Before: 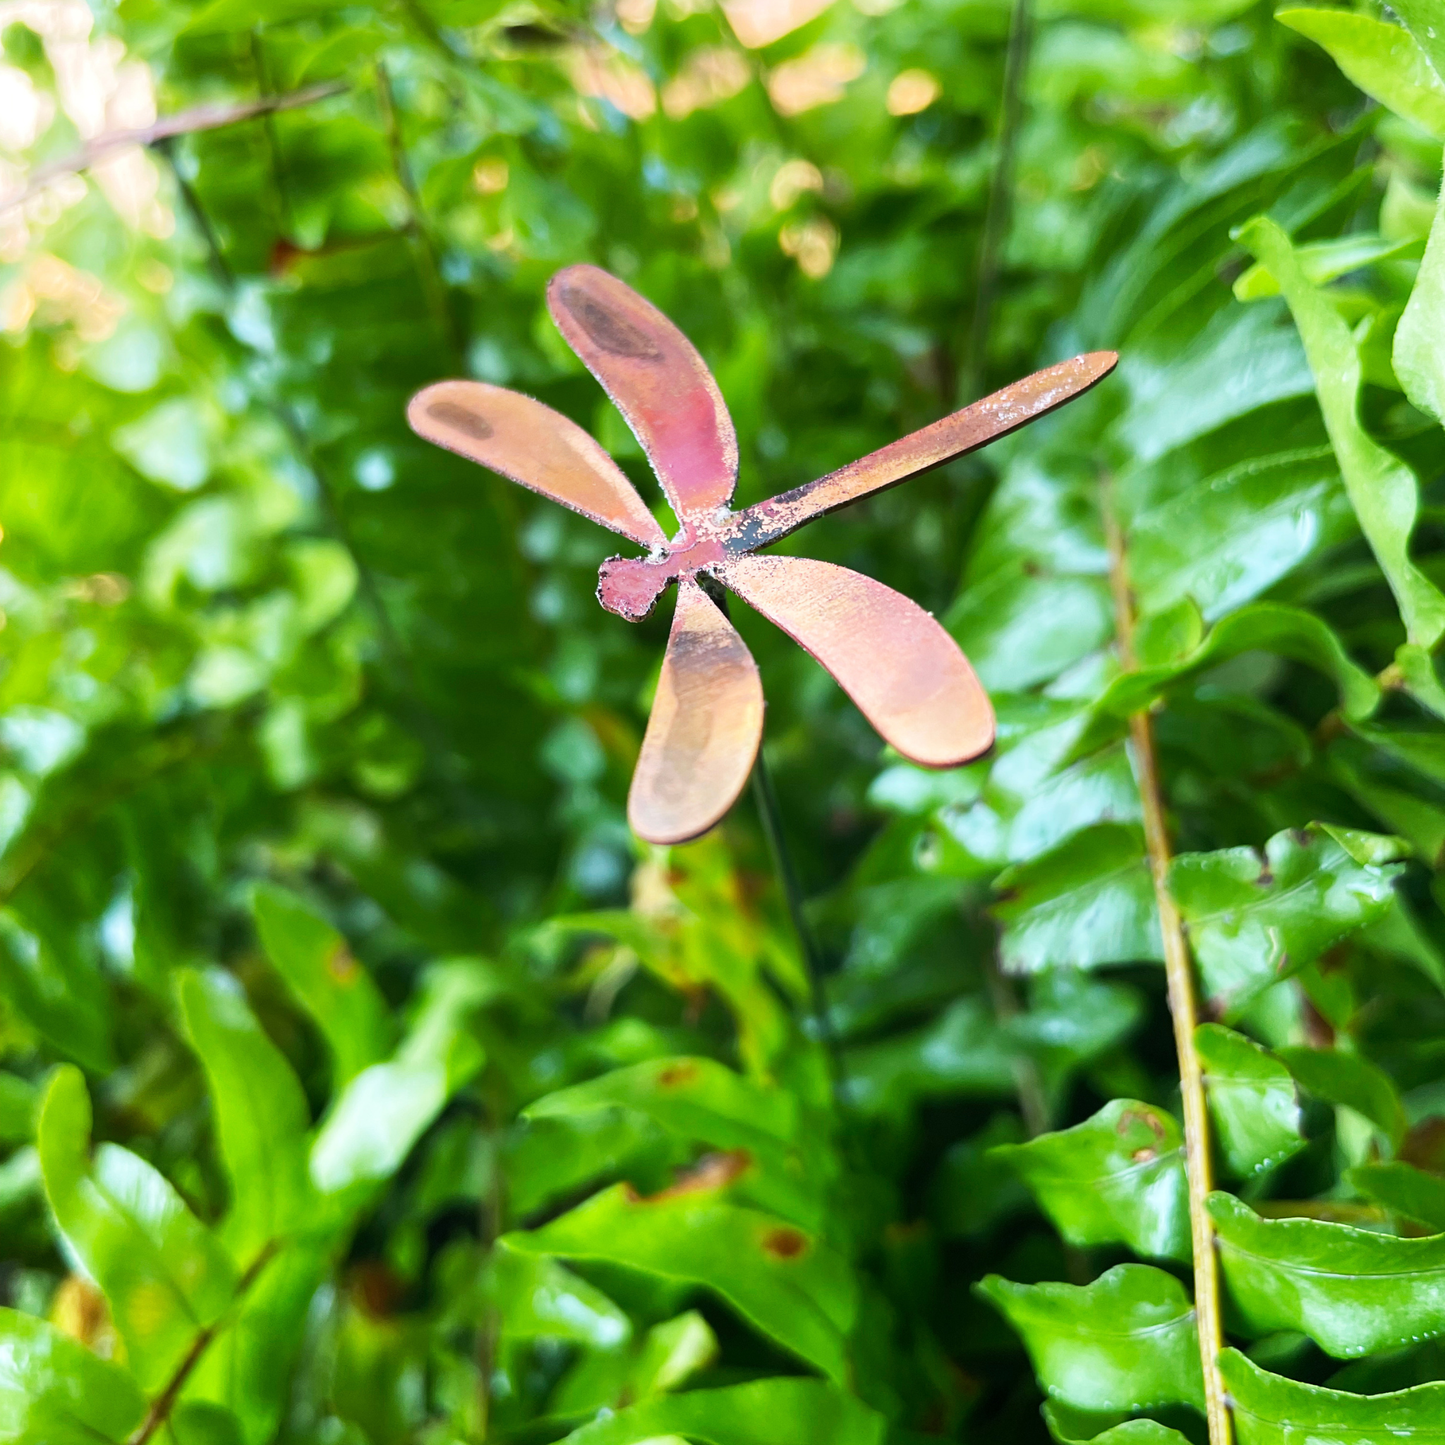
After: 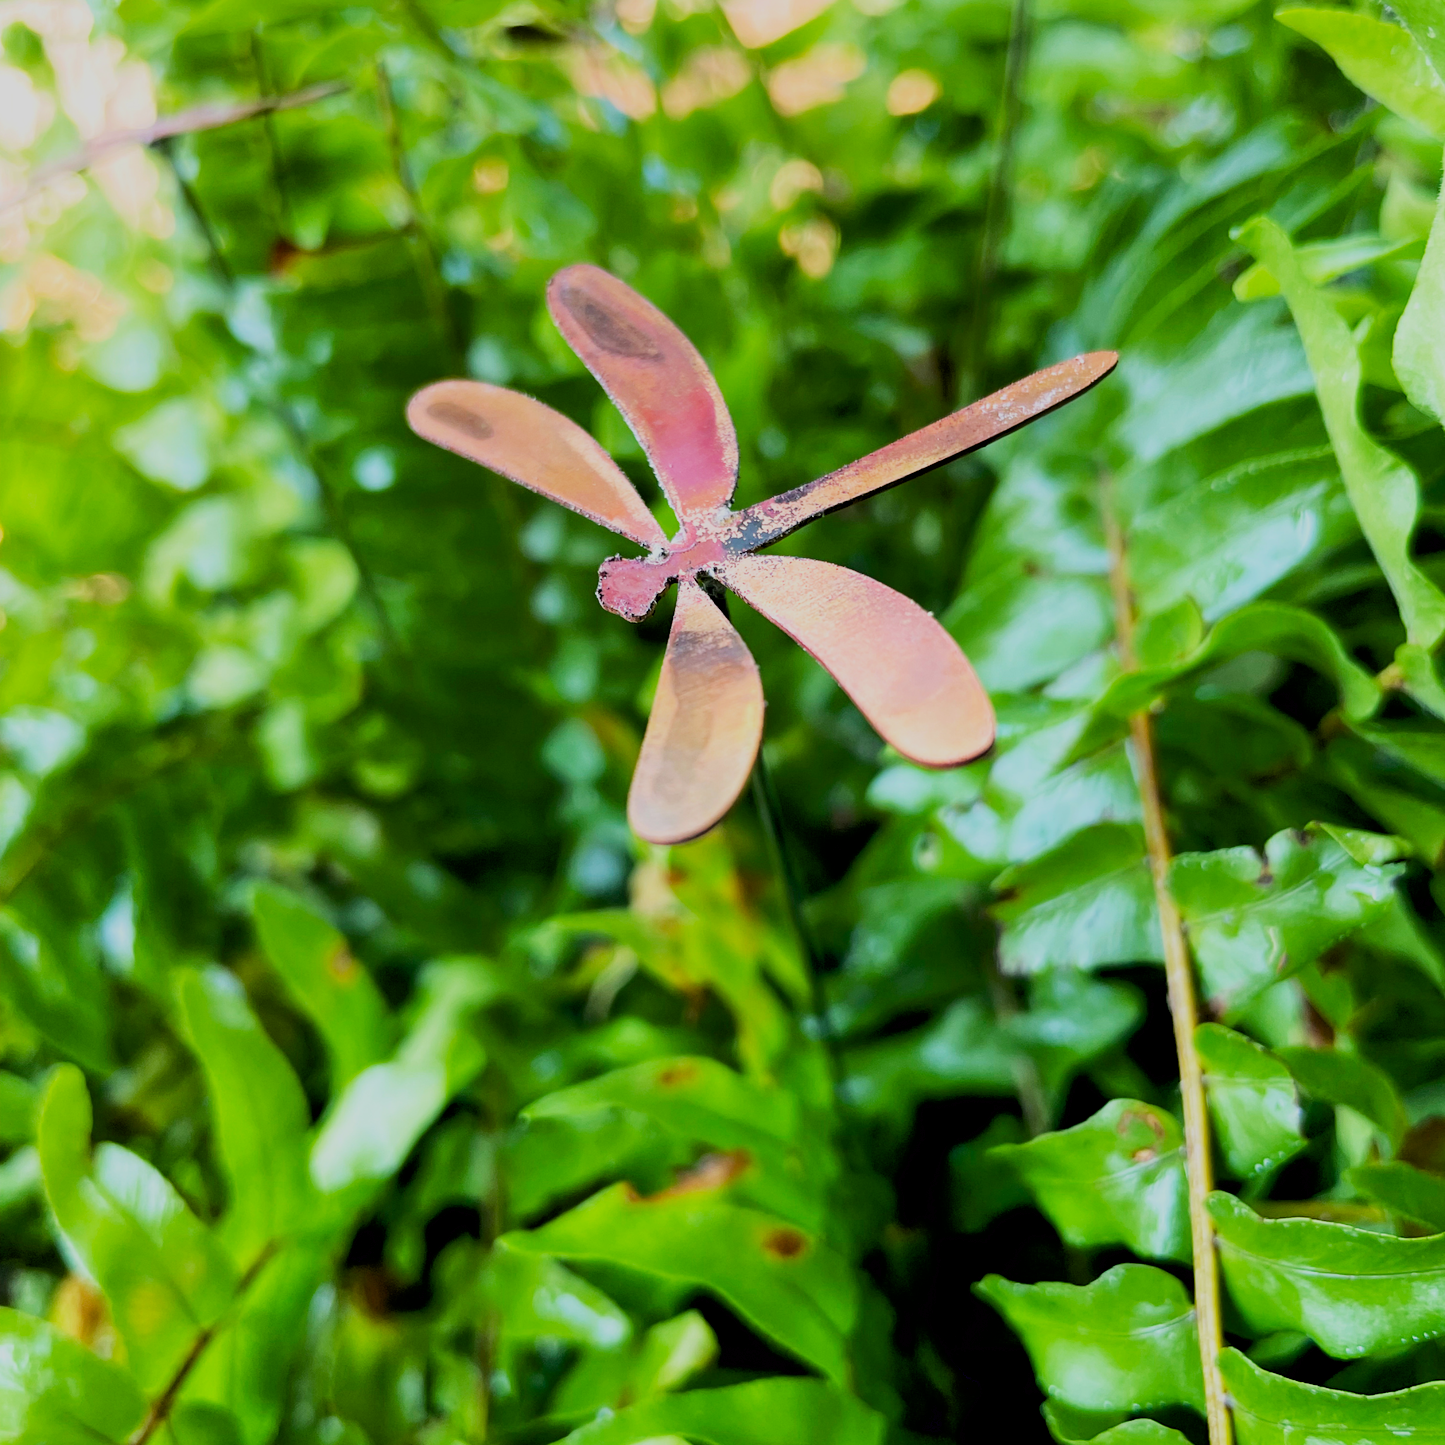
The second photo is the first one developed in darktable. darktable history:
filmic rgb: black relative exposure -7.65 EV, white relative exposure 4.56 EV, hardness 3.61, color science v6 (2022)
tone equalizer: -8 EV -1.87 EV, -7 EV -1.13 EV, -6 EV -1.59 EV
exposure: black level correction 0.009, compensate highlight preservation false
